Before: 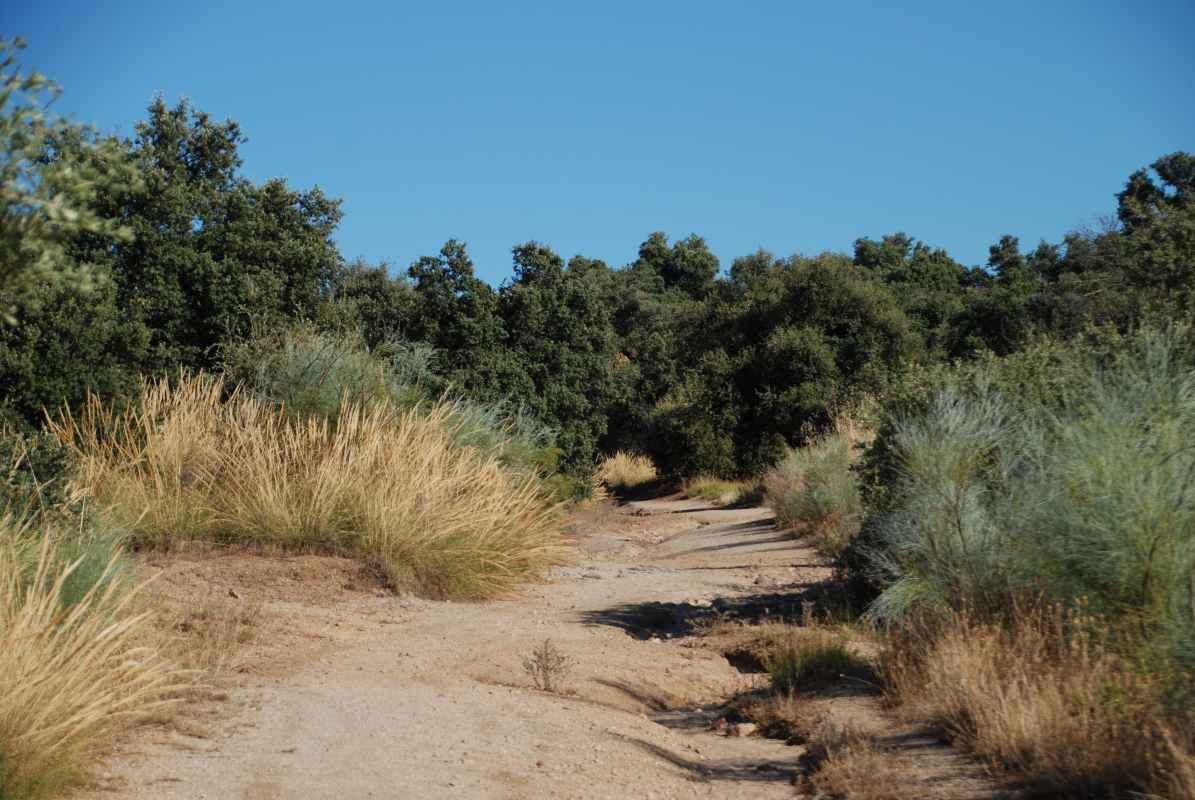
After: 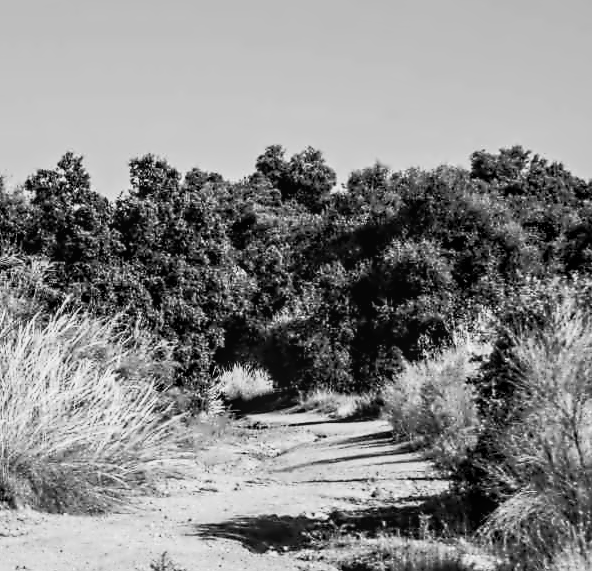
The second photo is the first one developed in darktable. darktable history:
contrast equalizer: octaves 7, y [[0.5, 0.542, 0.583, 0.625, 0.667, 0.708], [0.5 ×6], [0.5 ×6], [0, 0.033, 0.067, 0.1, 0.133, 0.167], [0, 0.05, 0.1, 0.15, 0.2, 0.25]]
white balance: red 0.926, green 1.003, blue 1.133
crop: left 32.075%, top 10.976%, right 18.355%, bottom 17.596%
shadows and highlights: on, module defaults
filmic rgb: black relative exposure -7.65 EV, white relative exposure 4.56 EV, hardness 3.61
local contrast: on, module defaults
contrast brightness saturation: contrast 0.53, brightness 0.47, saturation -1
